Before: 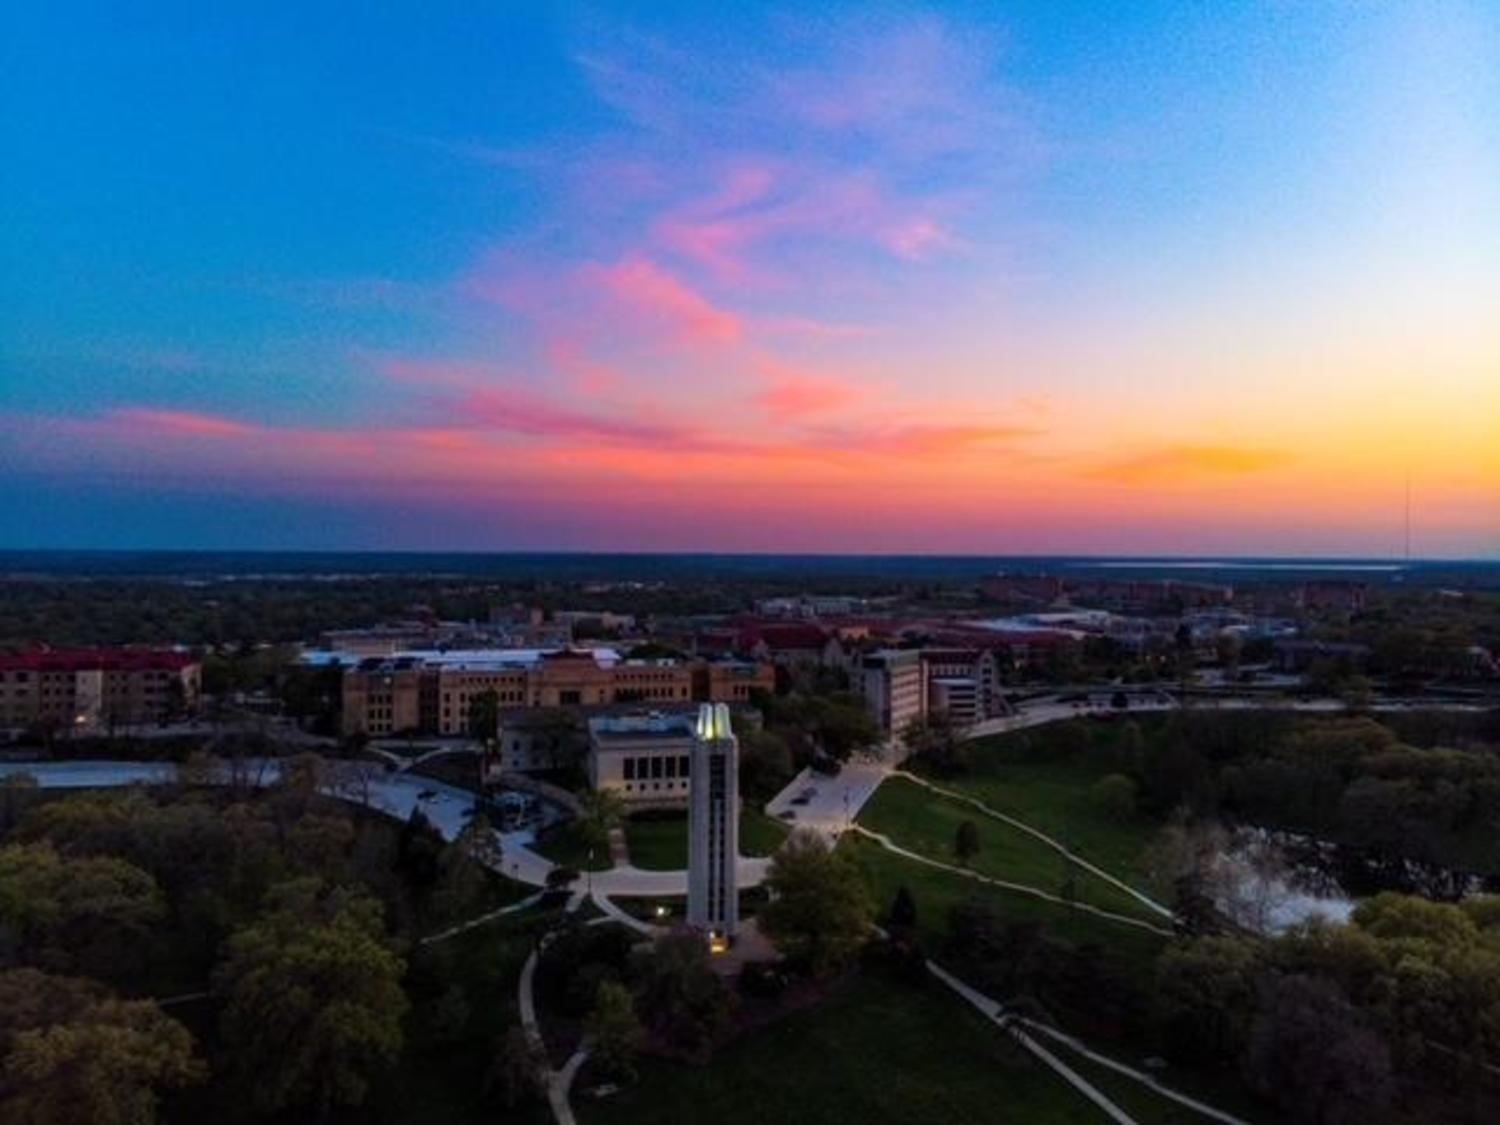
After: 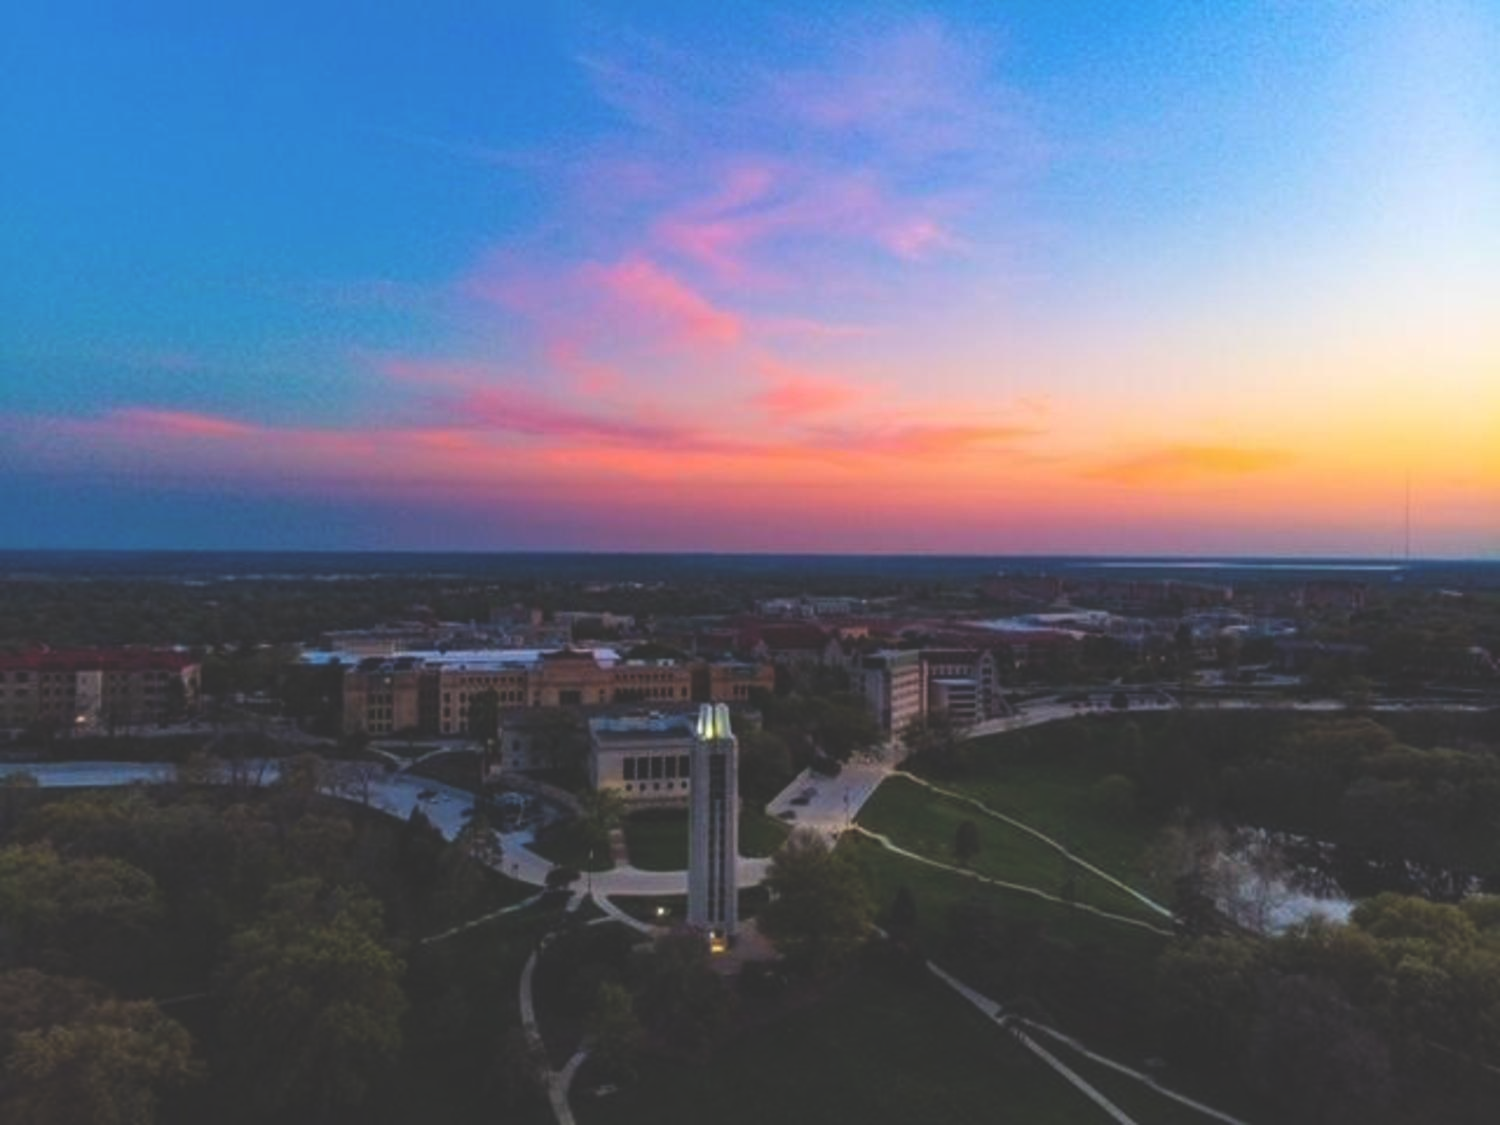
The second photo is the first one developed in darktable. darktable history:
exposure: black level correction -0.029, compensate exposure bias true, compensate highlight preservation false
